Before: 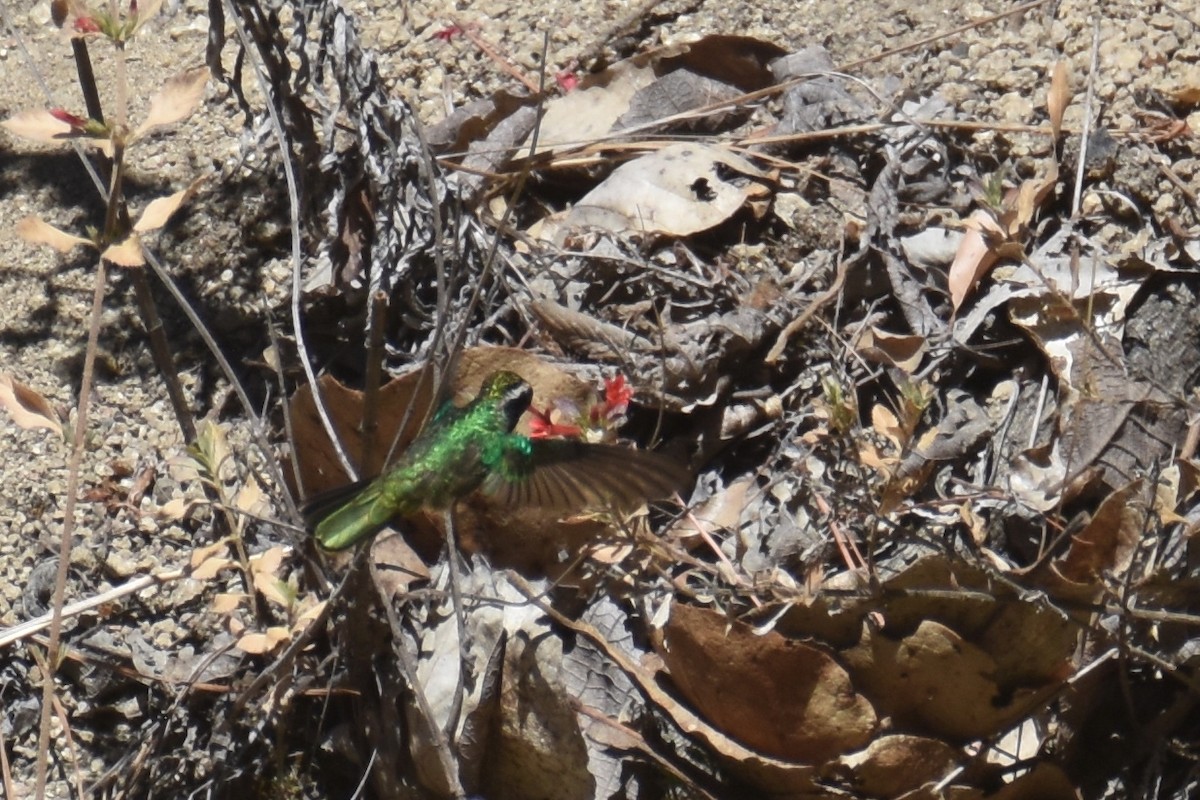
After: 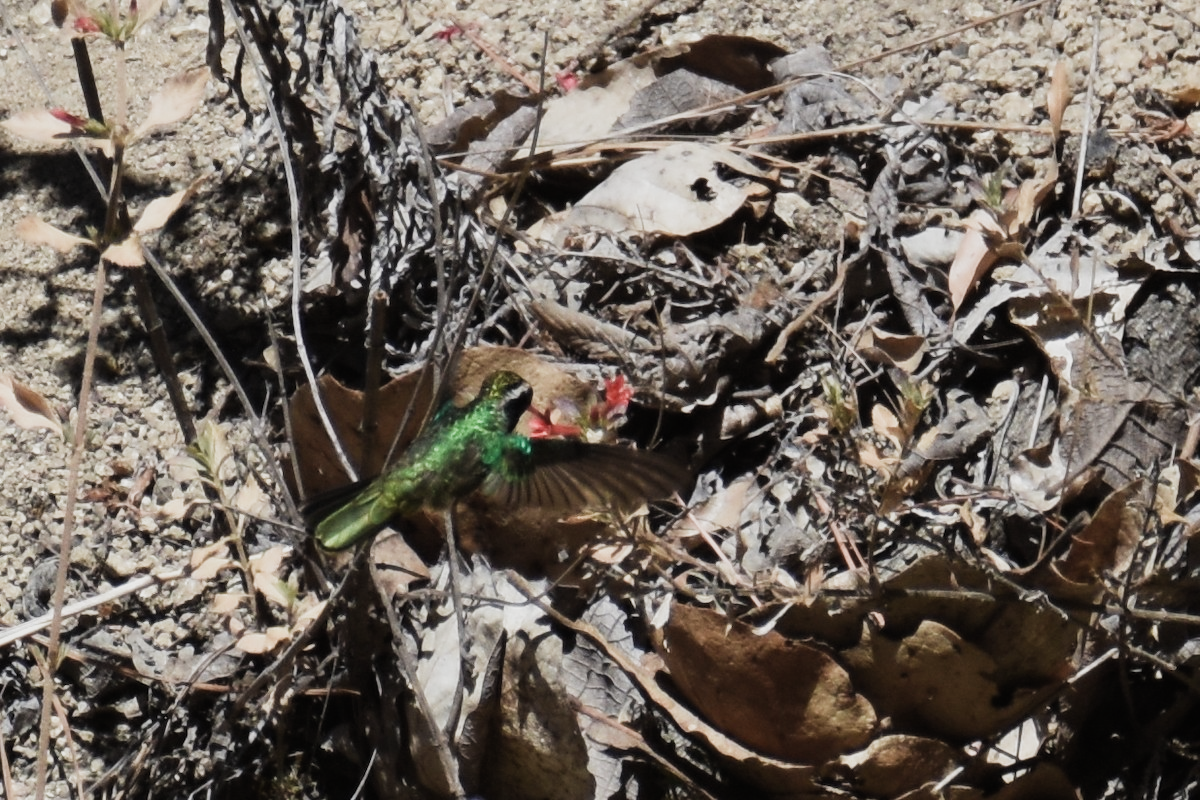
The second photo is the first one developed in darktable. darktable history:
filmic rgb: black relative exposure -8.09 EV, white relative exposure 3.01 EV, hardness 5.38, contrast 1.253, color science v5 (2021), contrast in shadows safe, contrast in highlights safe
